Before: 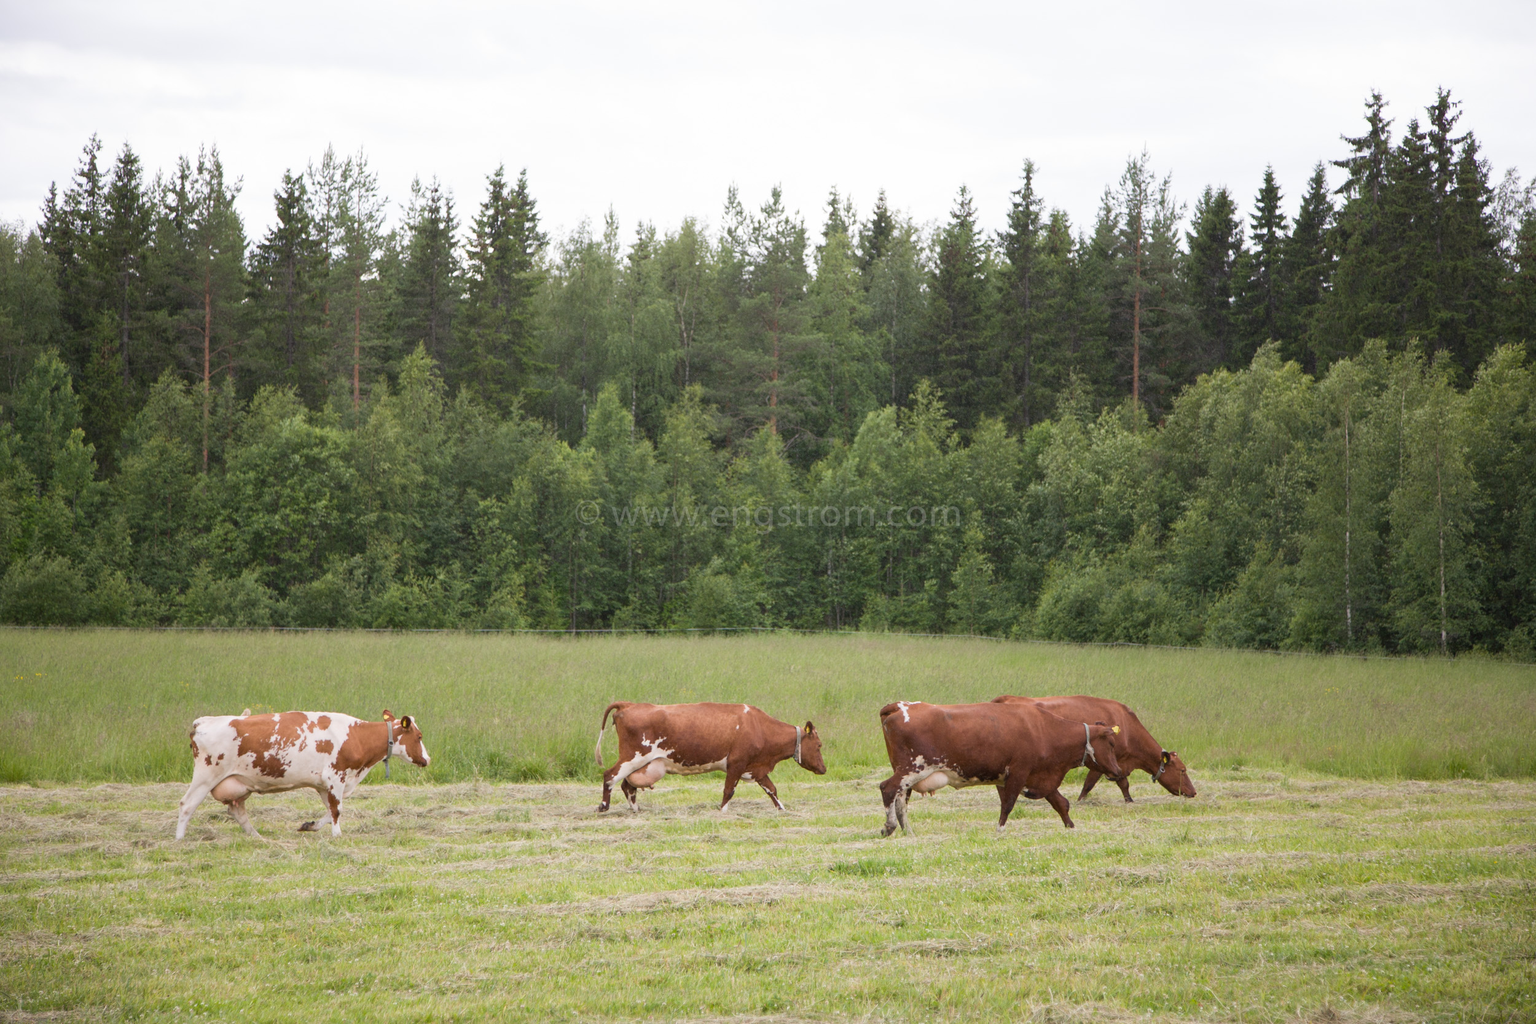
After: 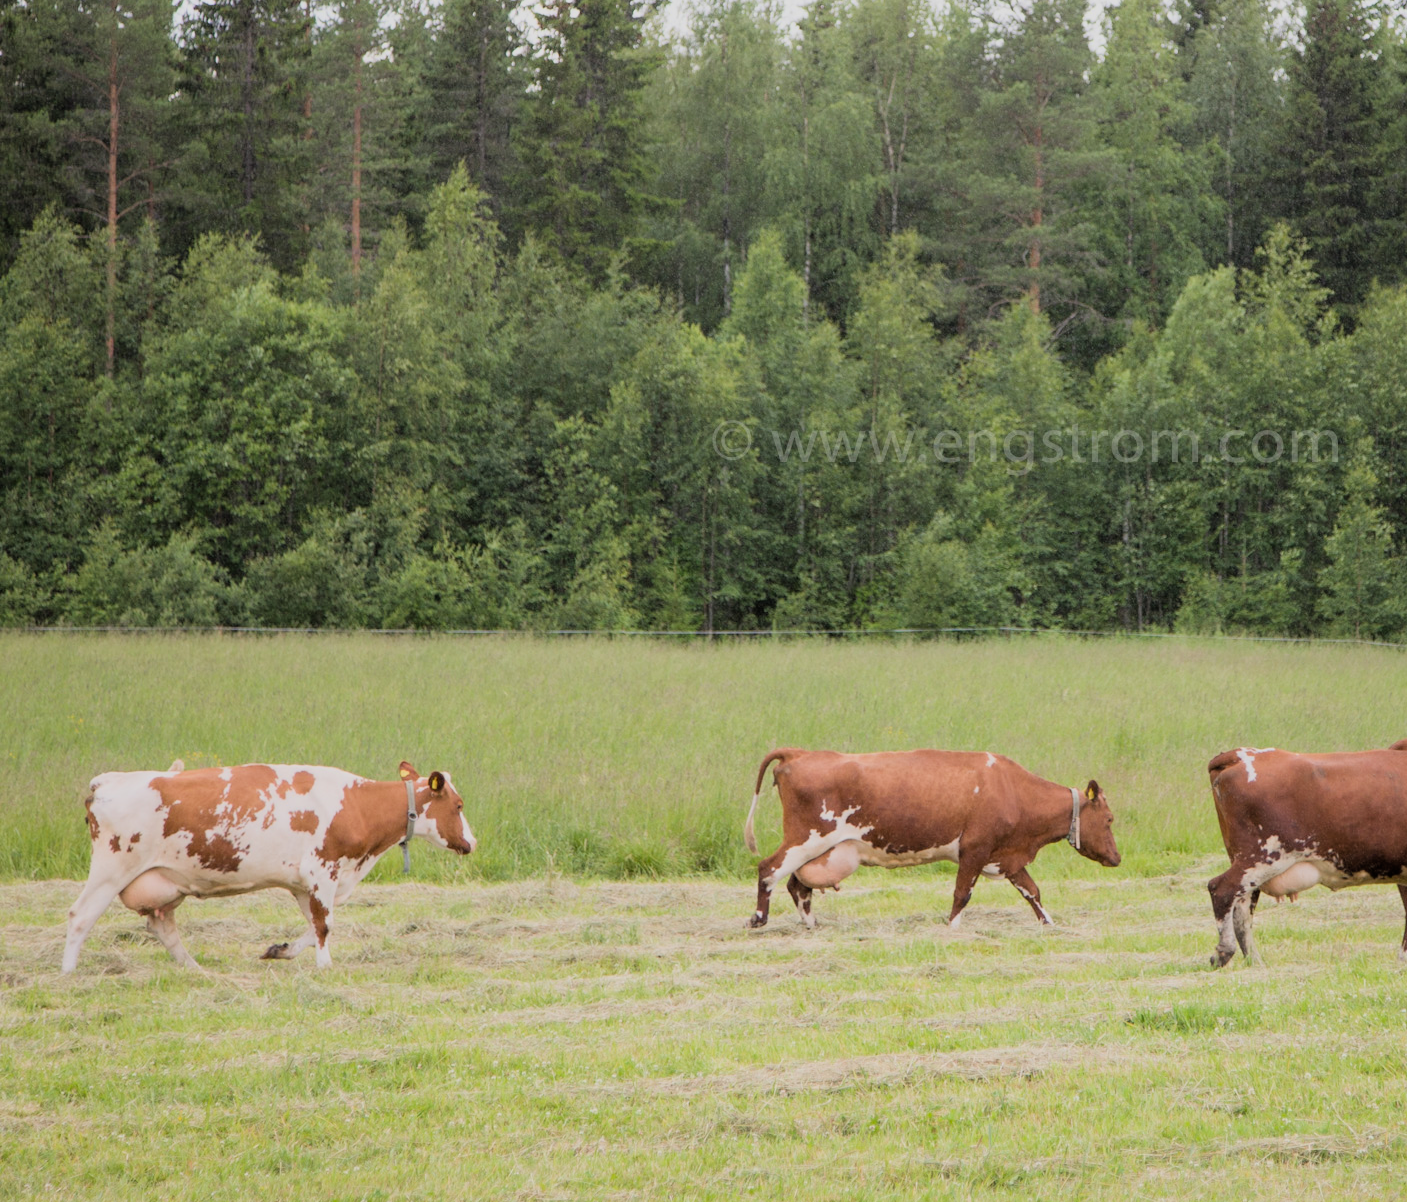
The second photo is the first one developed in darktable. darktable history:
crop: left 8.971%, top 23.654%, right 34.717%, bottom 4.213%
tone equalizer: -8 EV -0.377 EV, -7 EV -0.397 EV, -6 EV -0.357 EV, -5 EV -0.186 EV, -3 EV 0.238 EV, -2 EV 0.305 EV, -1 EV 0.375 EV, +0 EV 0.413 EV
filmic rgb: black relative exposure -7.25 EV, white relative exposure 5.06 EV, hardness 3.2, color science v6 (2022)
